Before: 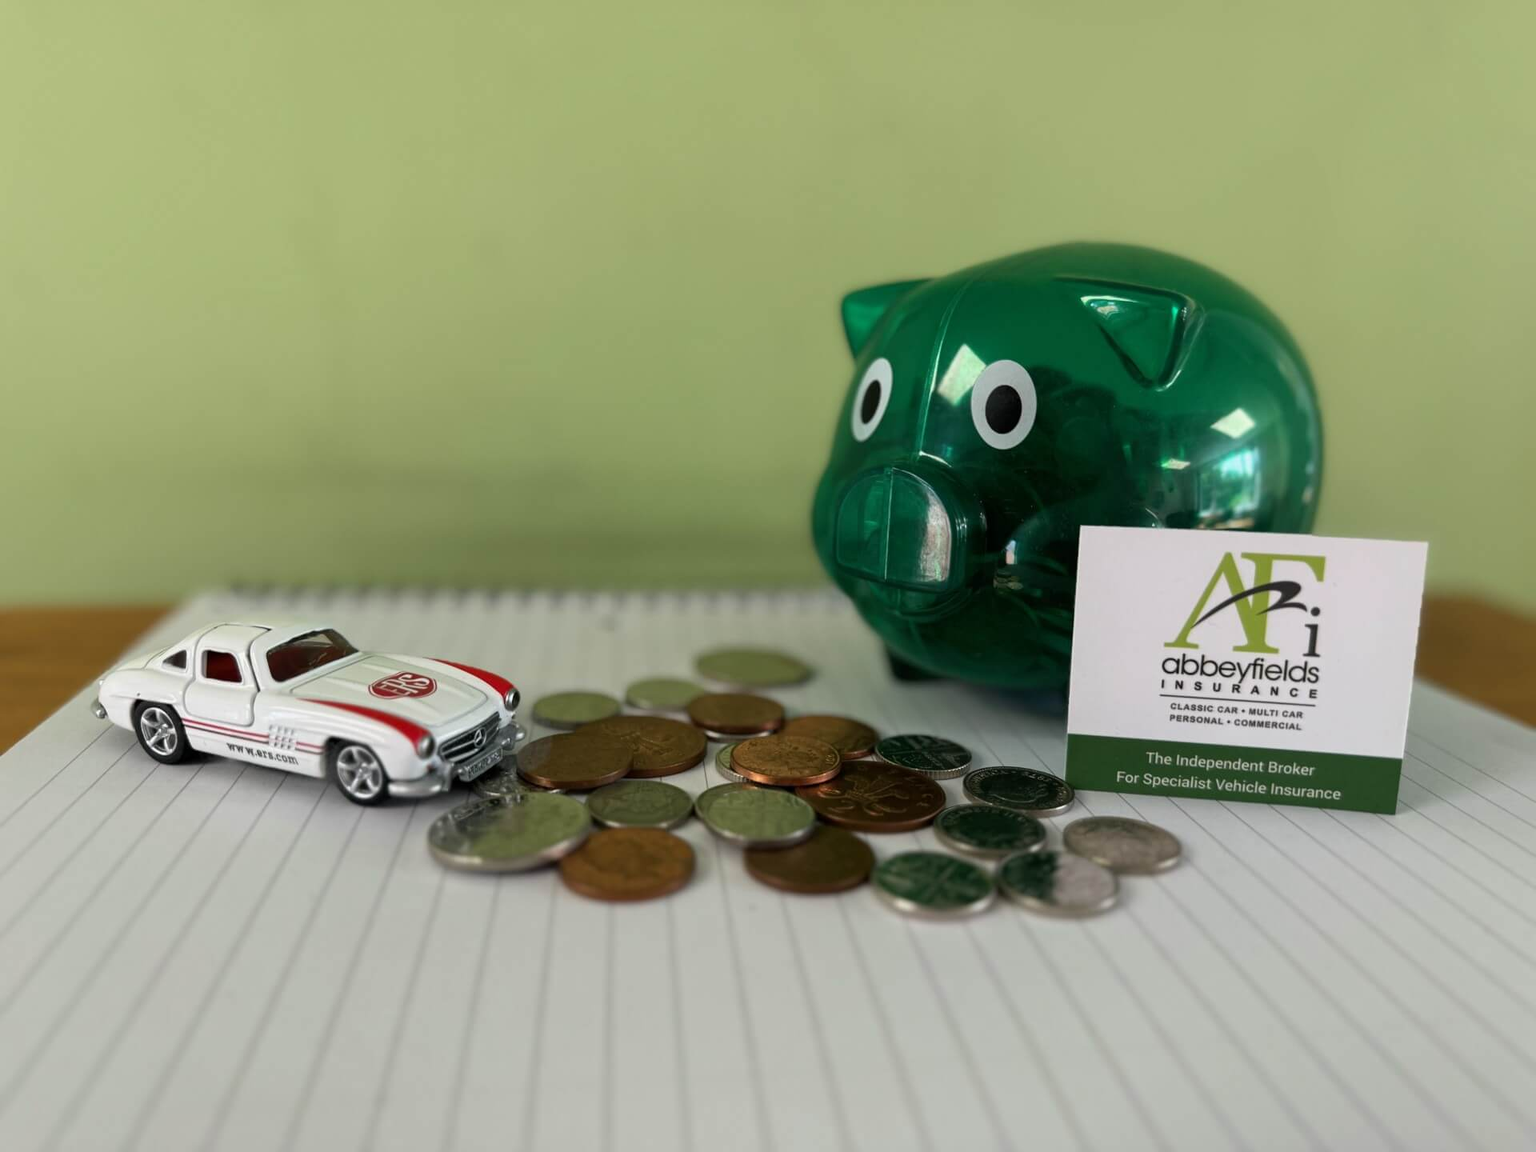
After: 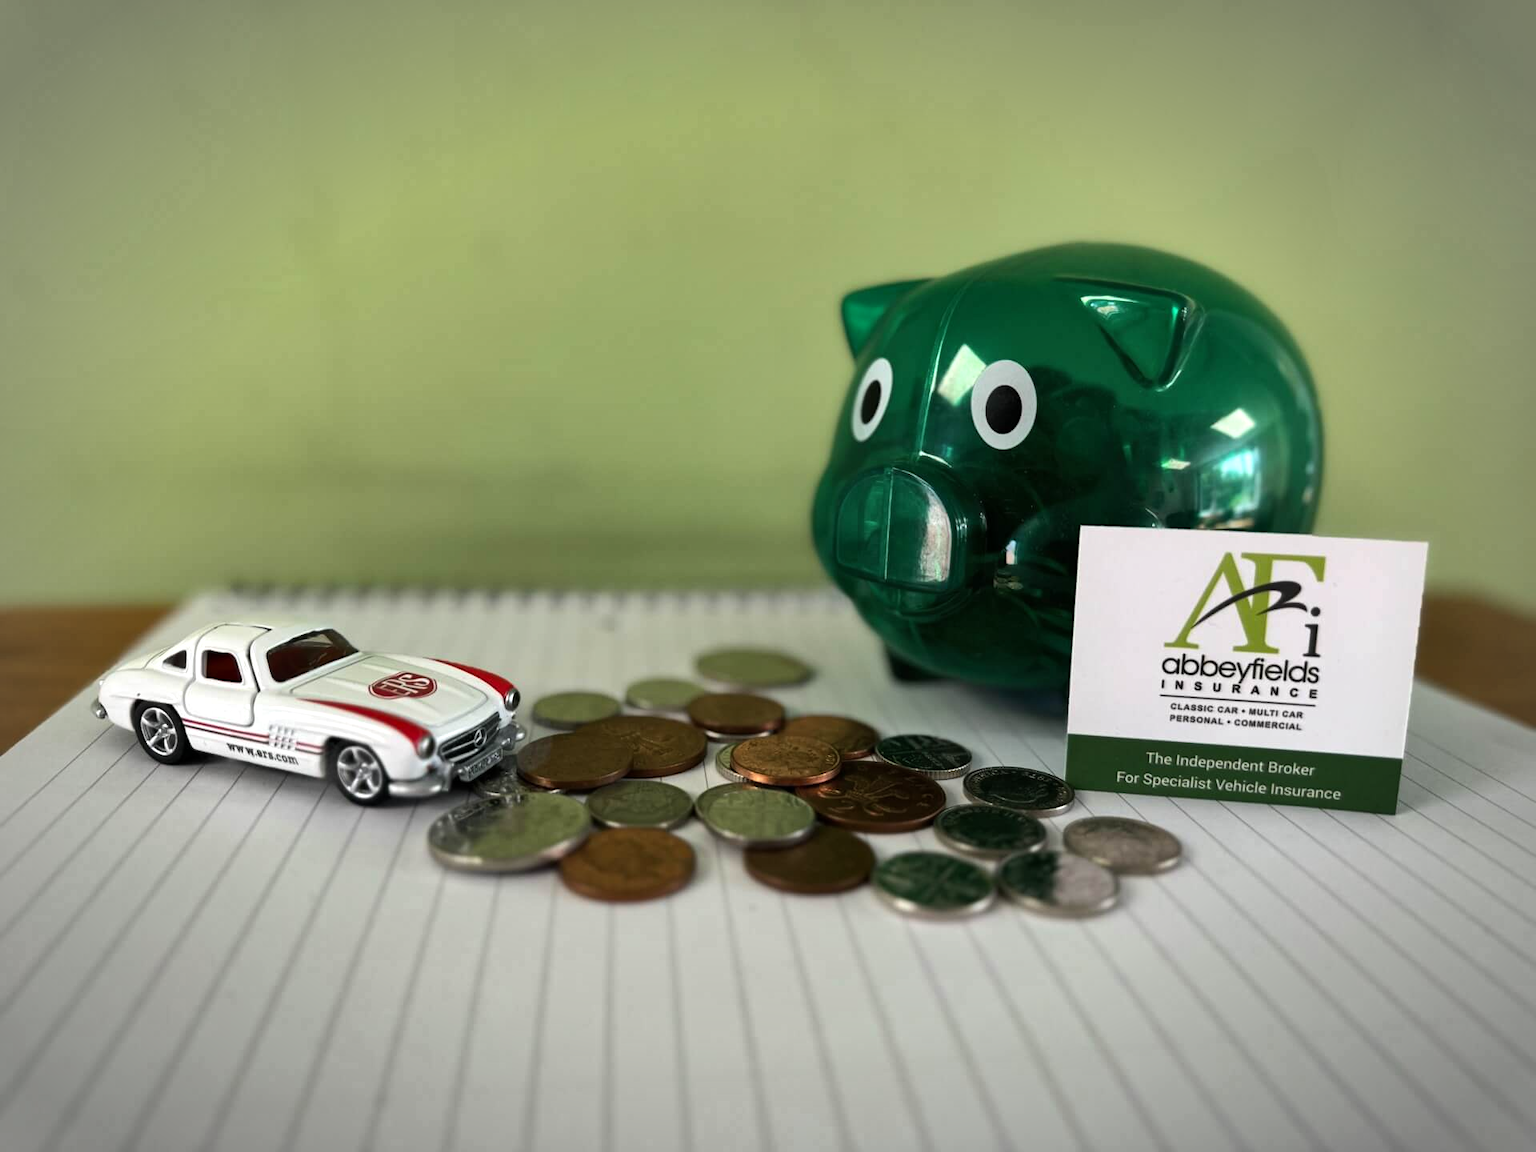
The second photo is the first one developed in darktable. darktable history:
tone equalizer: -8 EV -0.417 EV, -7 EV -0.389 EV, -6 EV -0.333 EV, -5 EV -0.222 EV, -3 EV 0.222 EV, -2 EV 0.333 EV, -1 EV 0.389 EV, +0 EV 0.417 EV, edges refinement/feathering 500, mask exposure compensation -1.57 EV, preserve details no
shadows and highlights: soften with gaussian
vignetting: automatic ratio true
